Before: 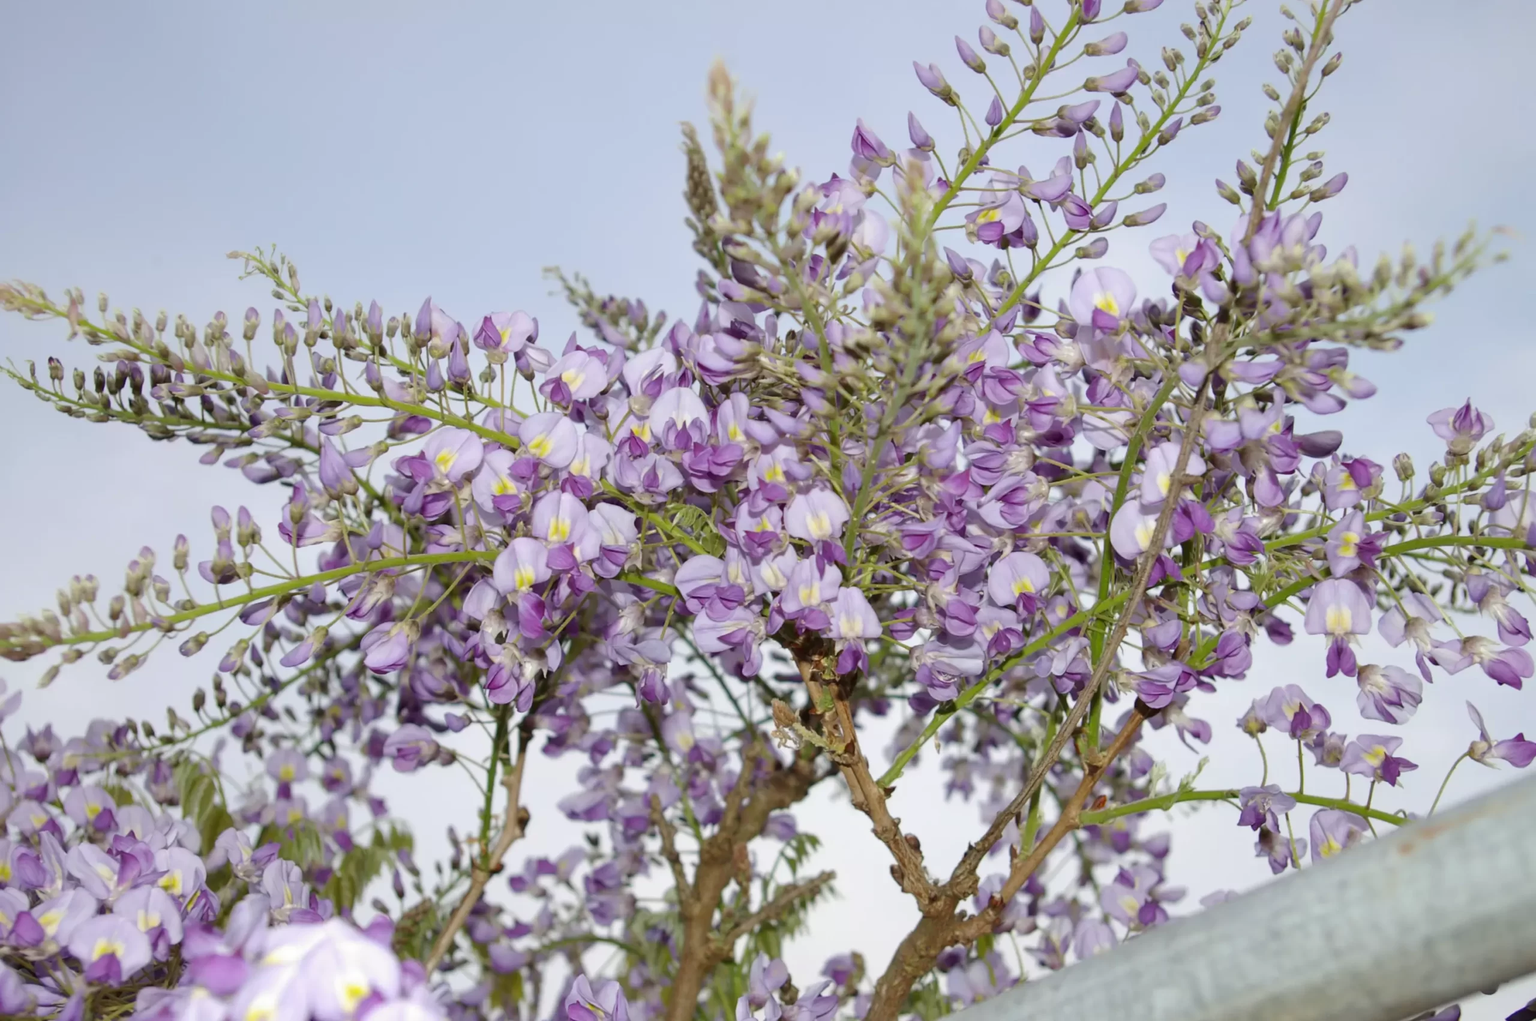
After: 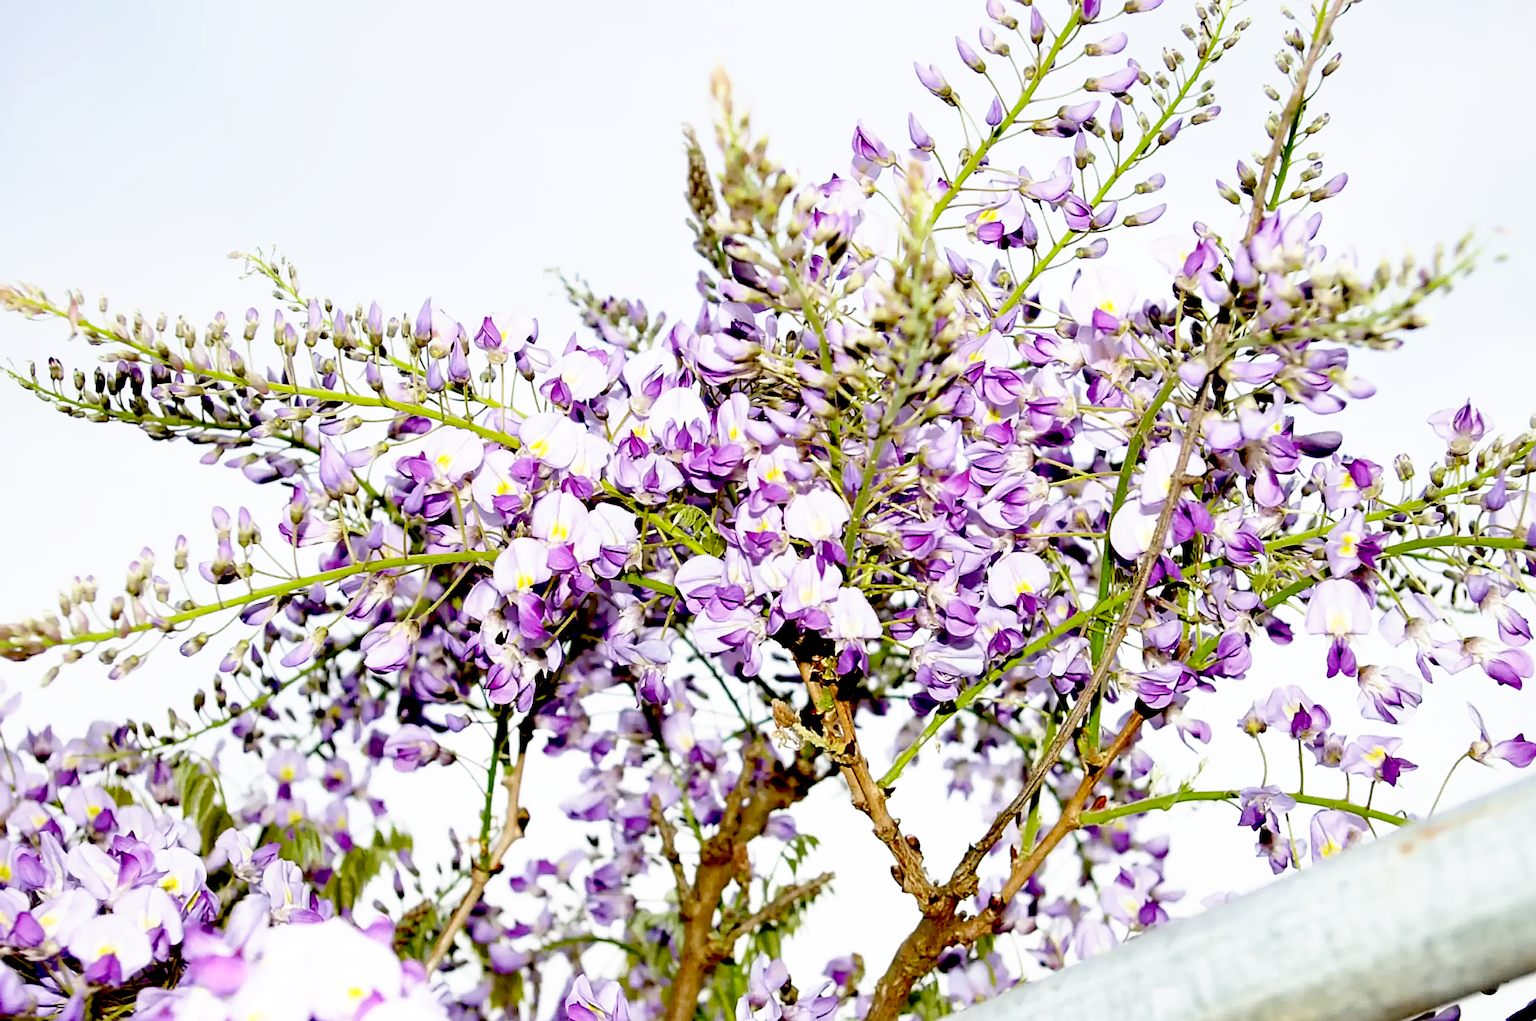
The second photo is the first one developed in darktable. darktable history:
contrast brightness saturation: saturation -0.049
base curve: curves: ch0 [(0, 0) (0.495, 0.917) (1, 1)], preserve colors none
exposure: black level correction 0.058, compensate highlight preservation false
sharpen: on, module defaults
